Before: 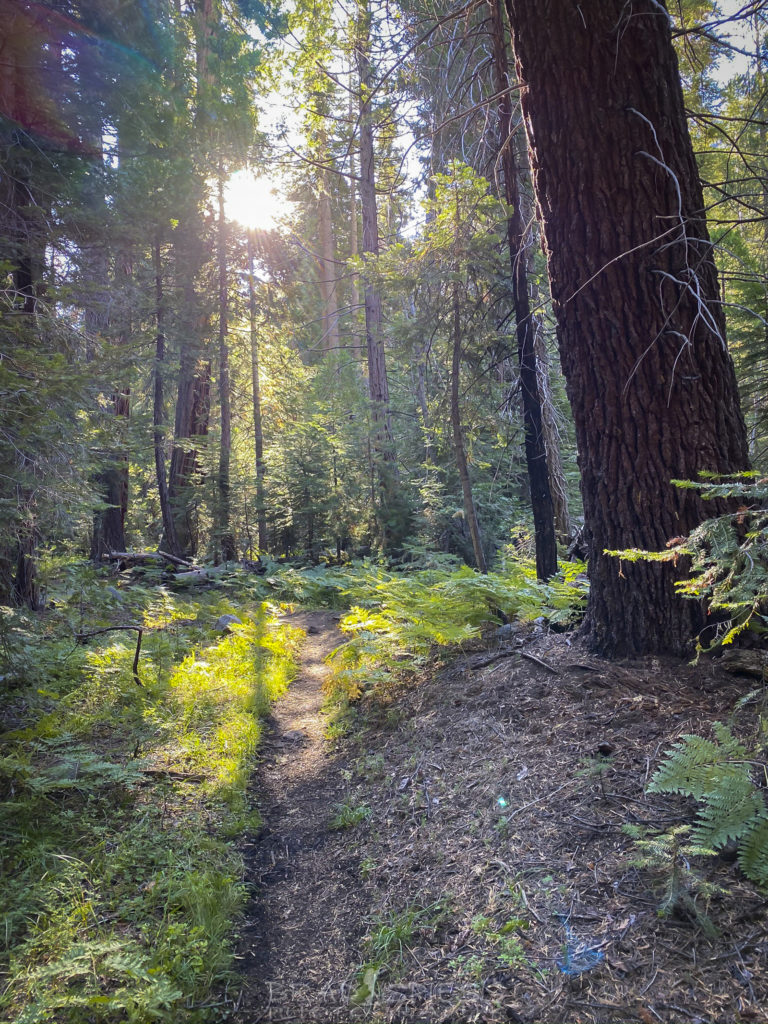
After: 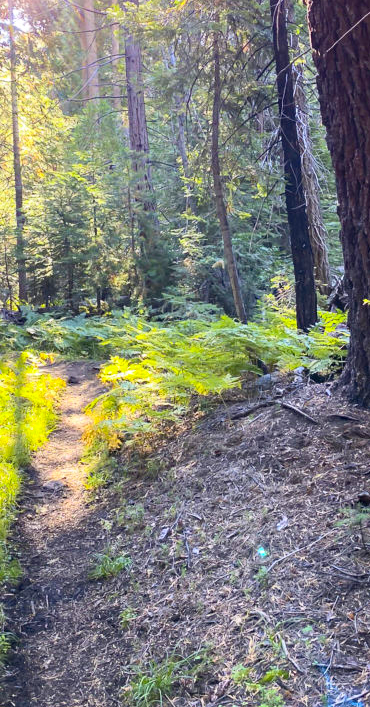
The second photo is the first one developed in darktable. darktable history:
contrast brightness saturation: contrast 0.237, brightness 0.247, saturation 0.372
crop: left 31.355%, top 24.512%, right 20.384%, bottom 6.428%
haze removal: compatibility mode true, adaptive false
tone equalizer: on, module defaults
